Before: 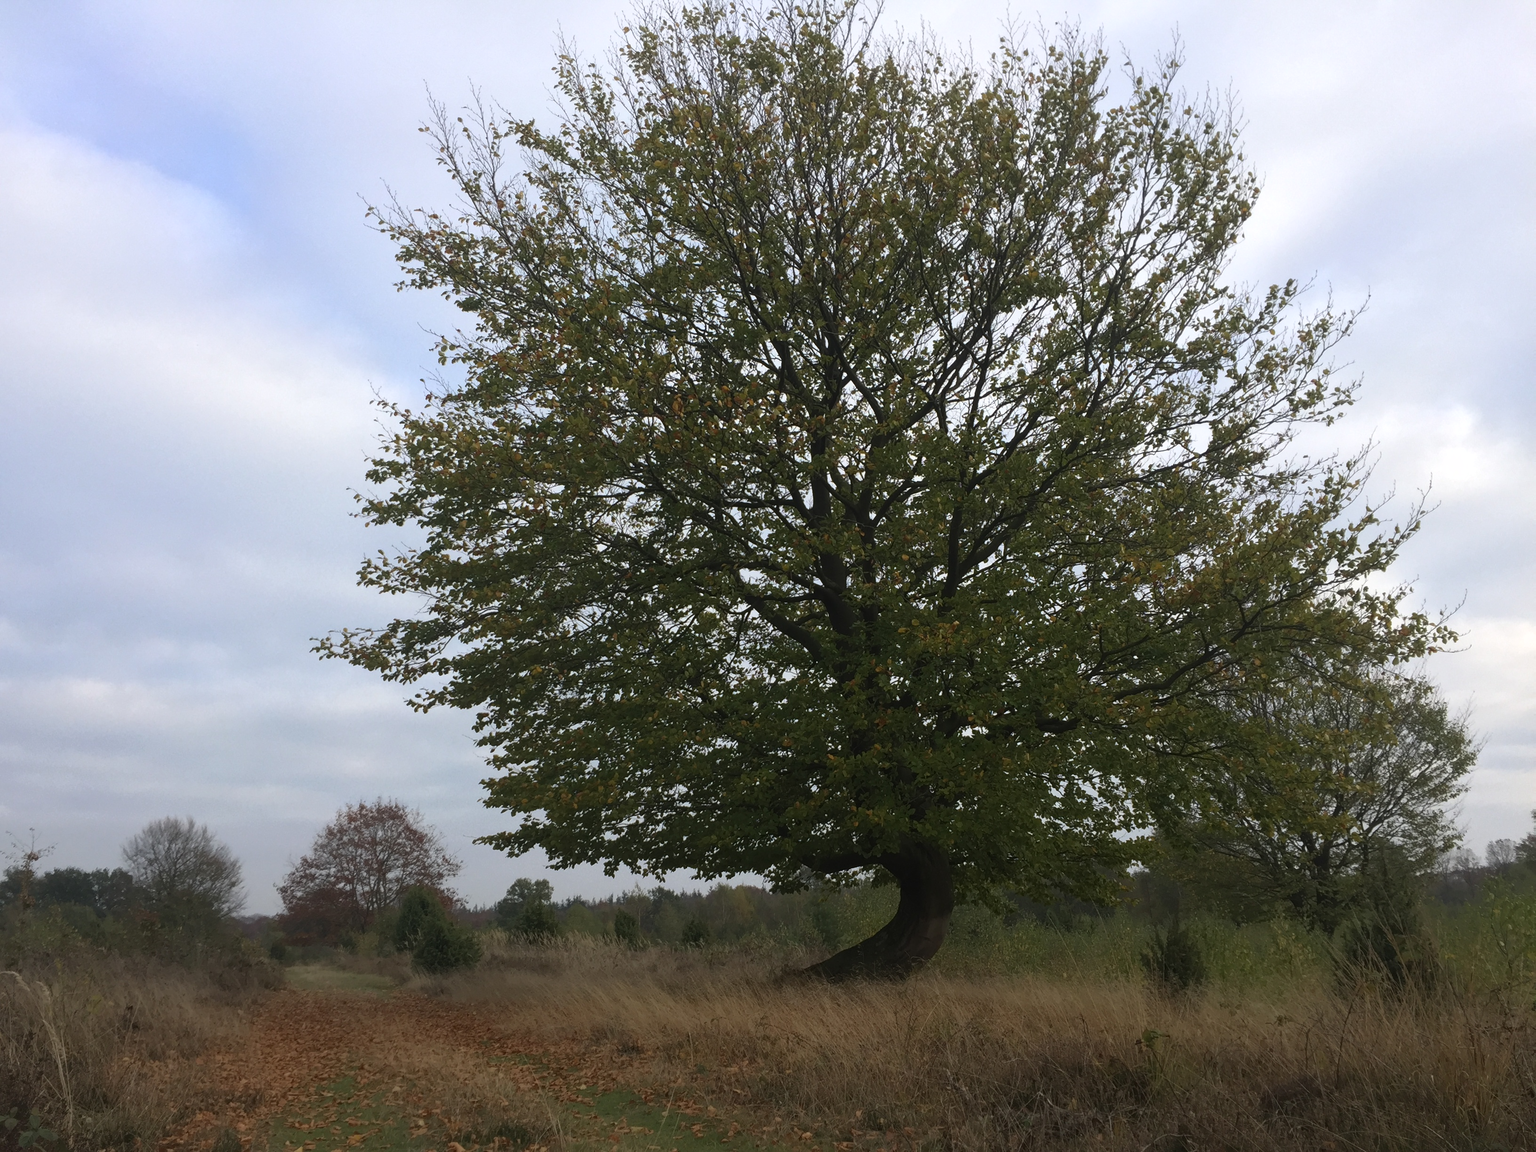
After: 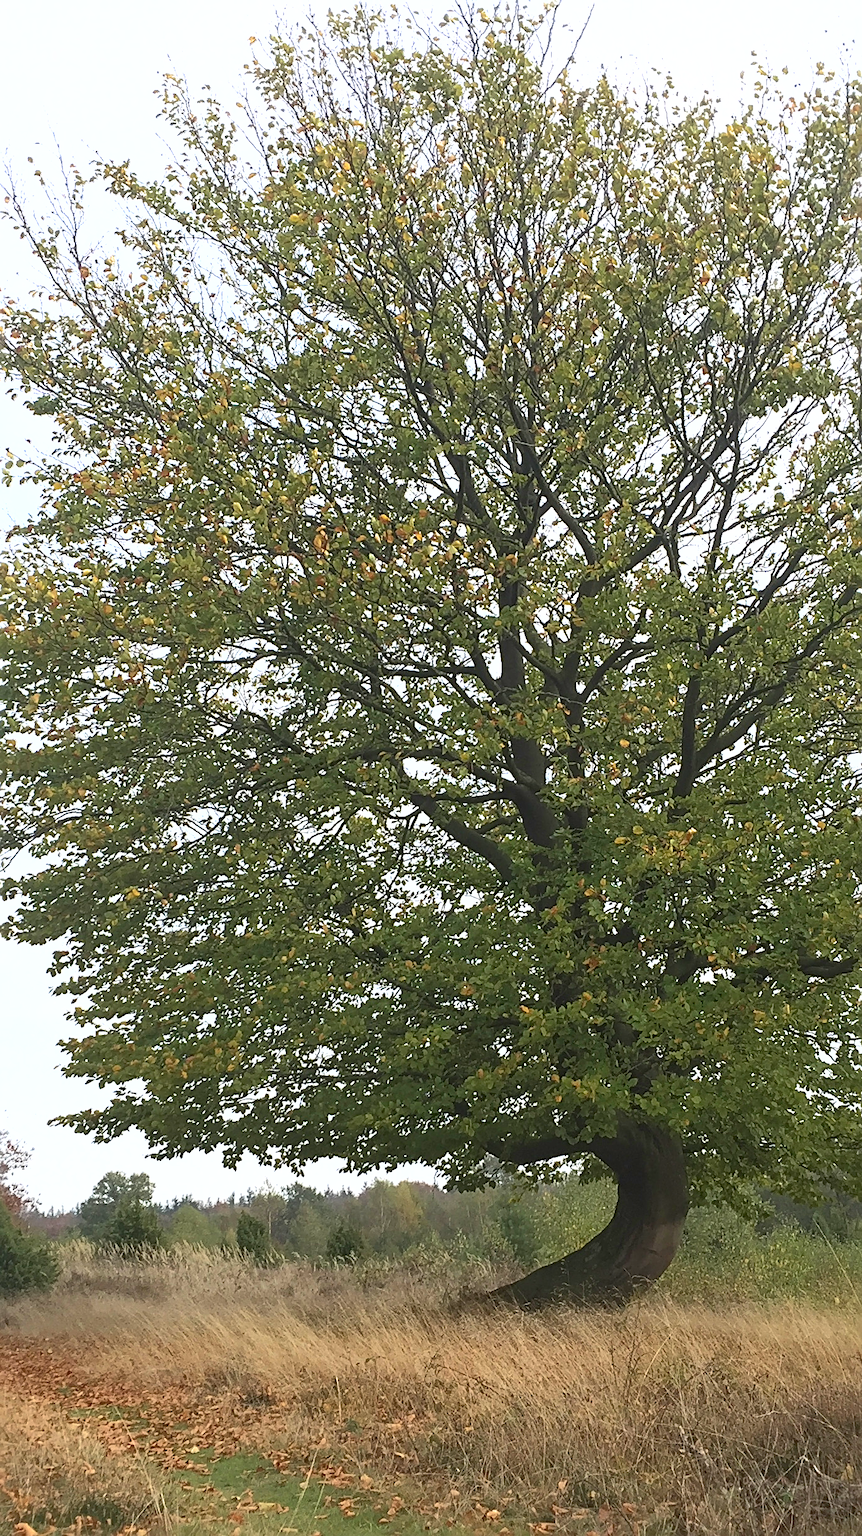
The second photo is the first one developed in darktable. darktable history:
exposure: black level correction 0, exposure 1.502 EV, compensate highlight preservation false
shadows and highlights: on, module defaults
crop: left 28.489%, right 29.407%
tone equalizer: -8 EV -0.446 EV, -7 EV -0.366 EV, -6 EV -0.33 EV, -5 EV -0.194 EV, -3 EV 0.227 EV, -2 EV 0.312 EV, -1 EV 0.392 EV, +0 EV 0.396 EV, smoothing diameter 24.79%, edges refinement/feathering 11.81, preserve details guided filter
sharpen: radius 2.531, amount 0.616
contrast brightness saturation: contrast 0.149, brightness -0.006, saturation 0.1
